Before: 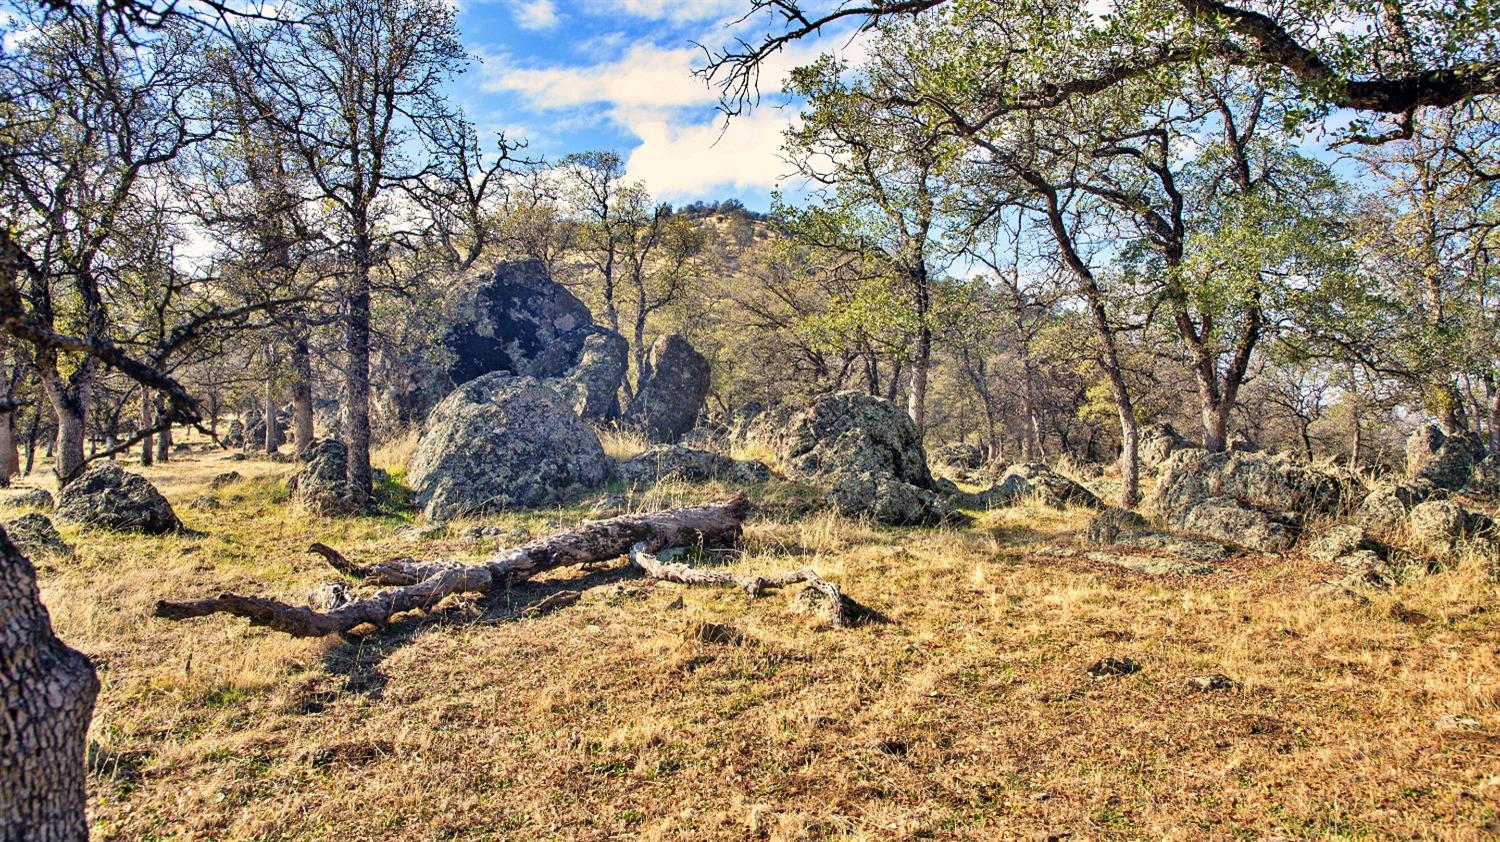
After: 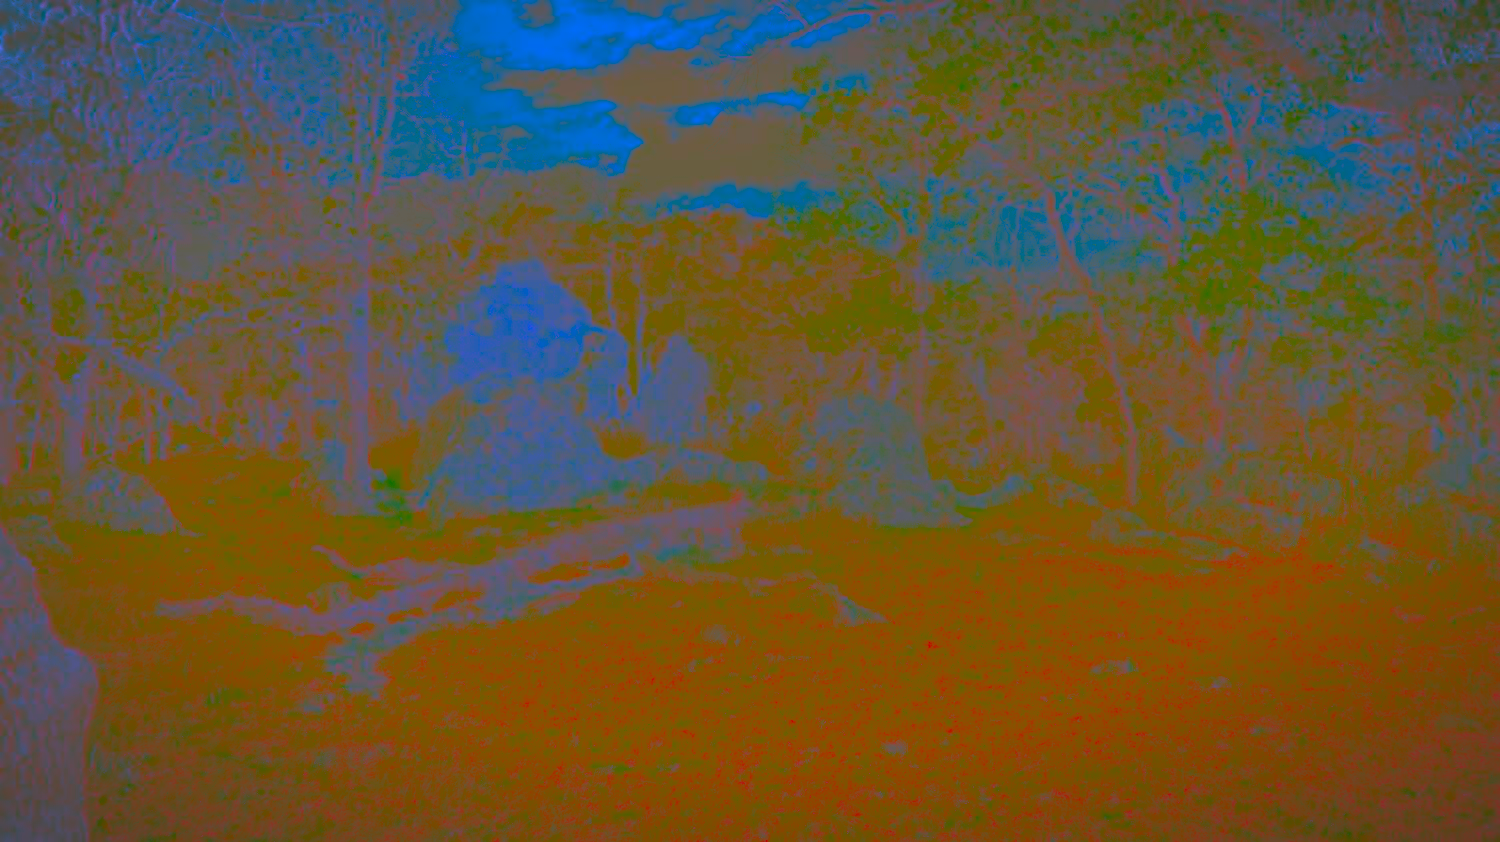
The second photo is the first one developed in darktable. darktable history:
contrast brightness saturation: contrast -0.988, brightness -0.165, saturation 0.753
vignetting: fall-off radius 68.75%, automatic ratio true
tone equalizer: -8 EV 1.02 EV, -7 EV 1.01 EV, -6 EV 0.988 EV, -5 EV 1.03 EV, -4 EV 1.04 EV, -3 EV 0.717 EV, -2 EV 0.493 EV, -1 EV 0.241 EV, edges refinement/feathering 500, mask exposure compensation -1.57 EV, preserve details no
